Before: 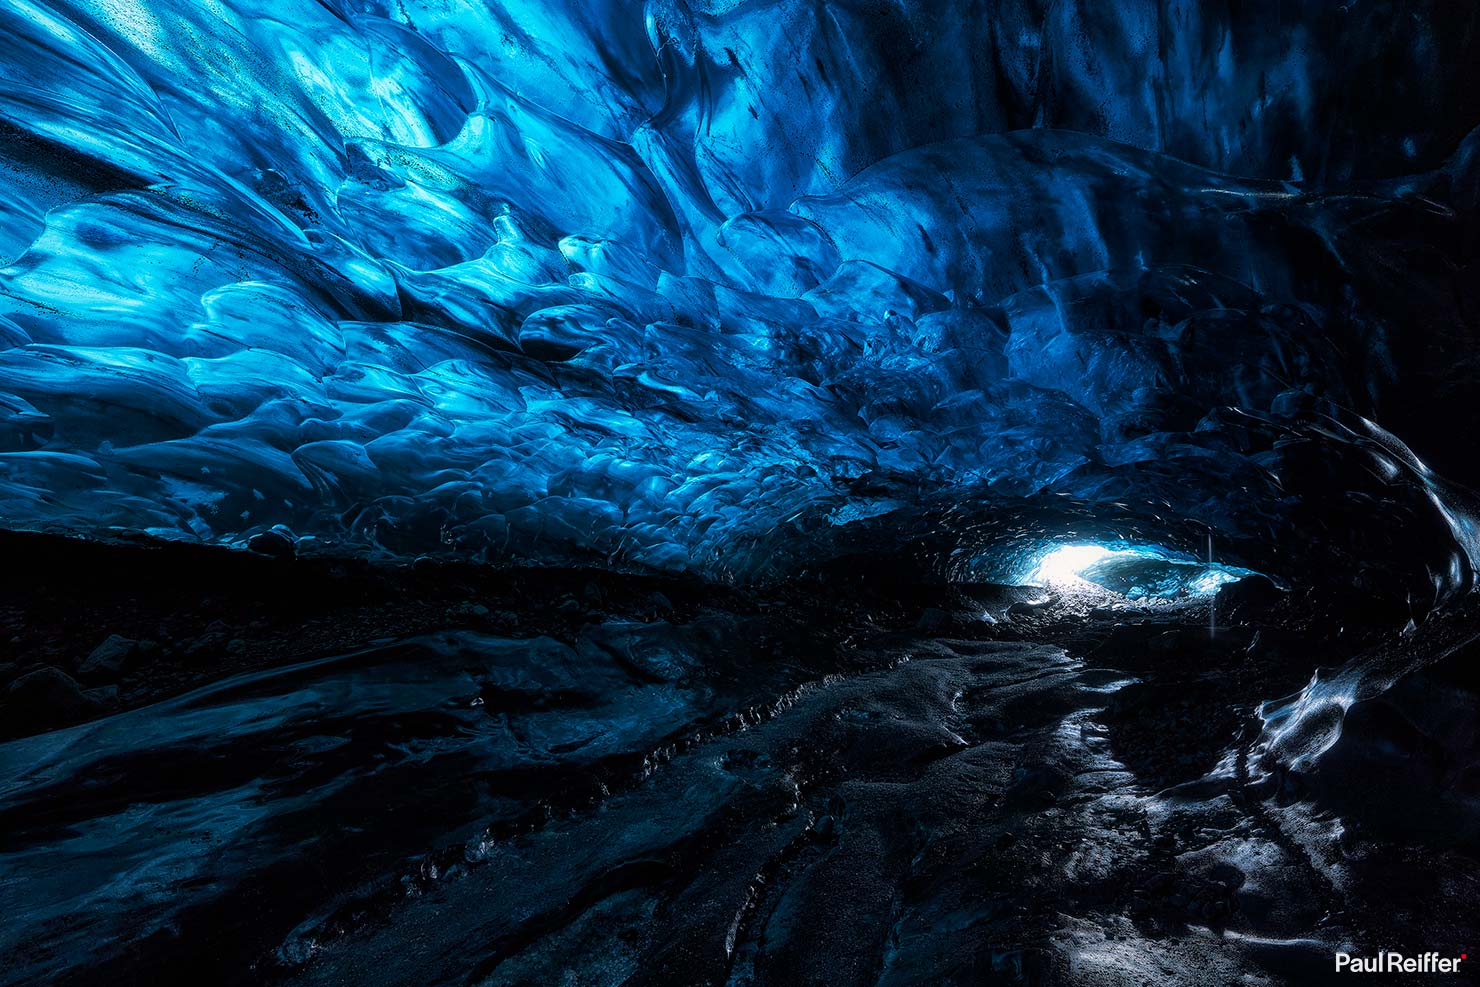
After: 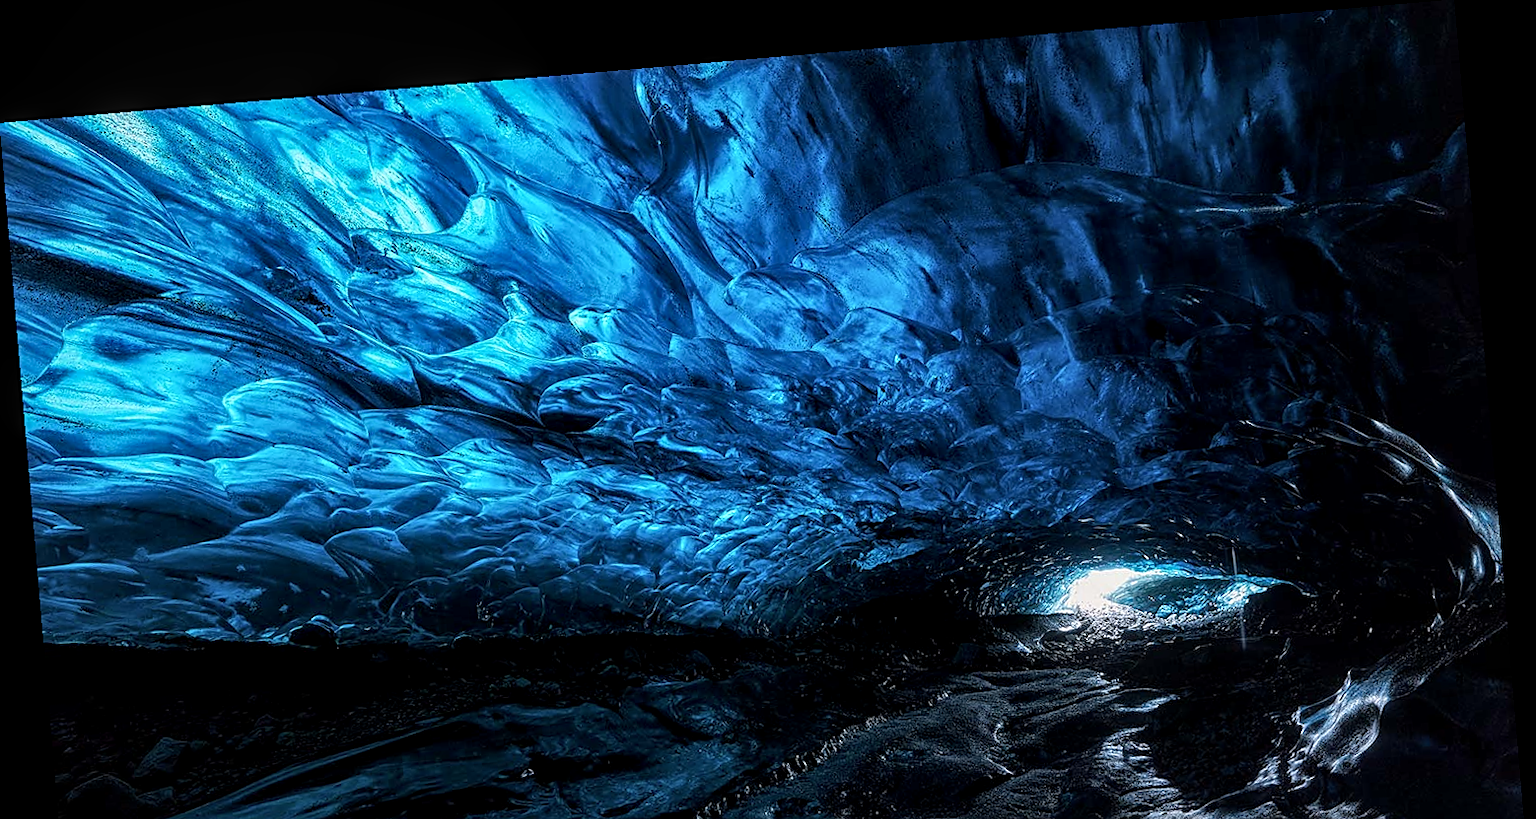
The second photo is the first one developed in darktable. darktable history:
sharpen: on, module defaults
rotate and perspective: rotation -4.86°, automatic cropping off
crop: bottom 24.988%
local contrast: detail 130%
